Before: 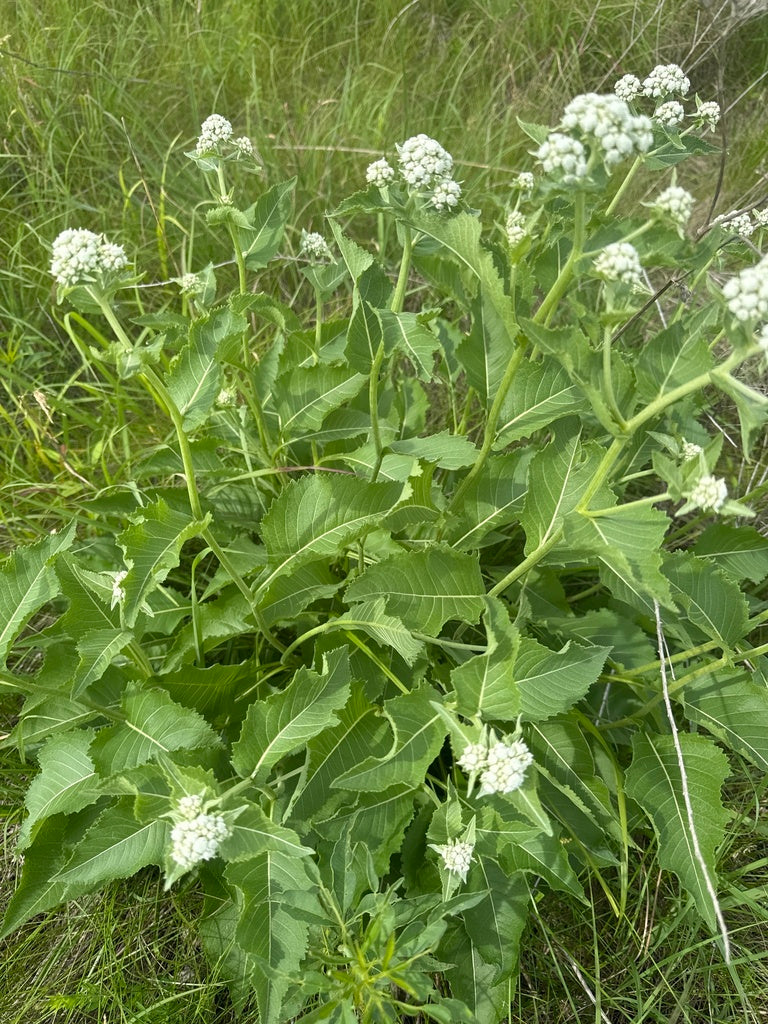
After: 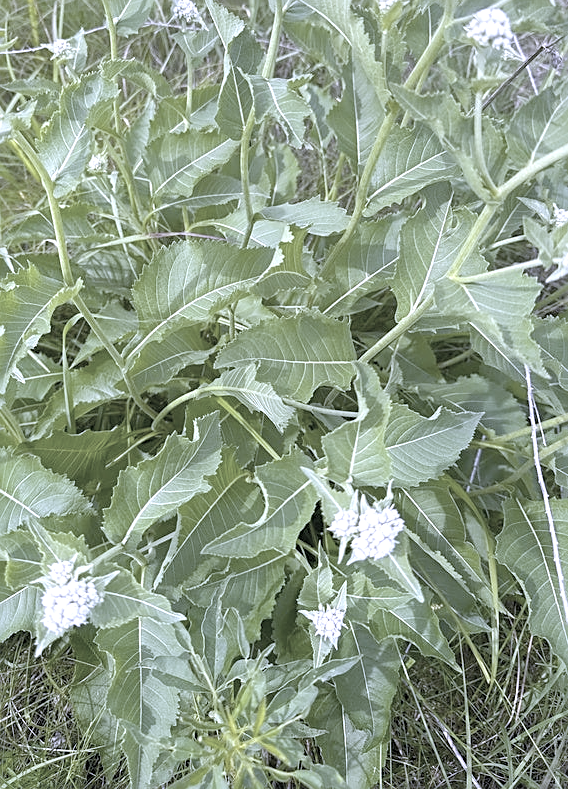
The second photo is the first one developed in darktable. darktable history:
exposure: exposure 0.2 EV, compensate highlight preservation false
sharpen: on, module defaults
crop: left 16.871%, top 22.857%, right 9.116%
local contrast: highlights 61%, shadows 106%, detail 107%, midtone range 0.529
contrast brightness saturation: brightness 0.18, saturation -0.5
white balance: red 0.98, blue 1.61
tone equalizer: on, module defaults
